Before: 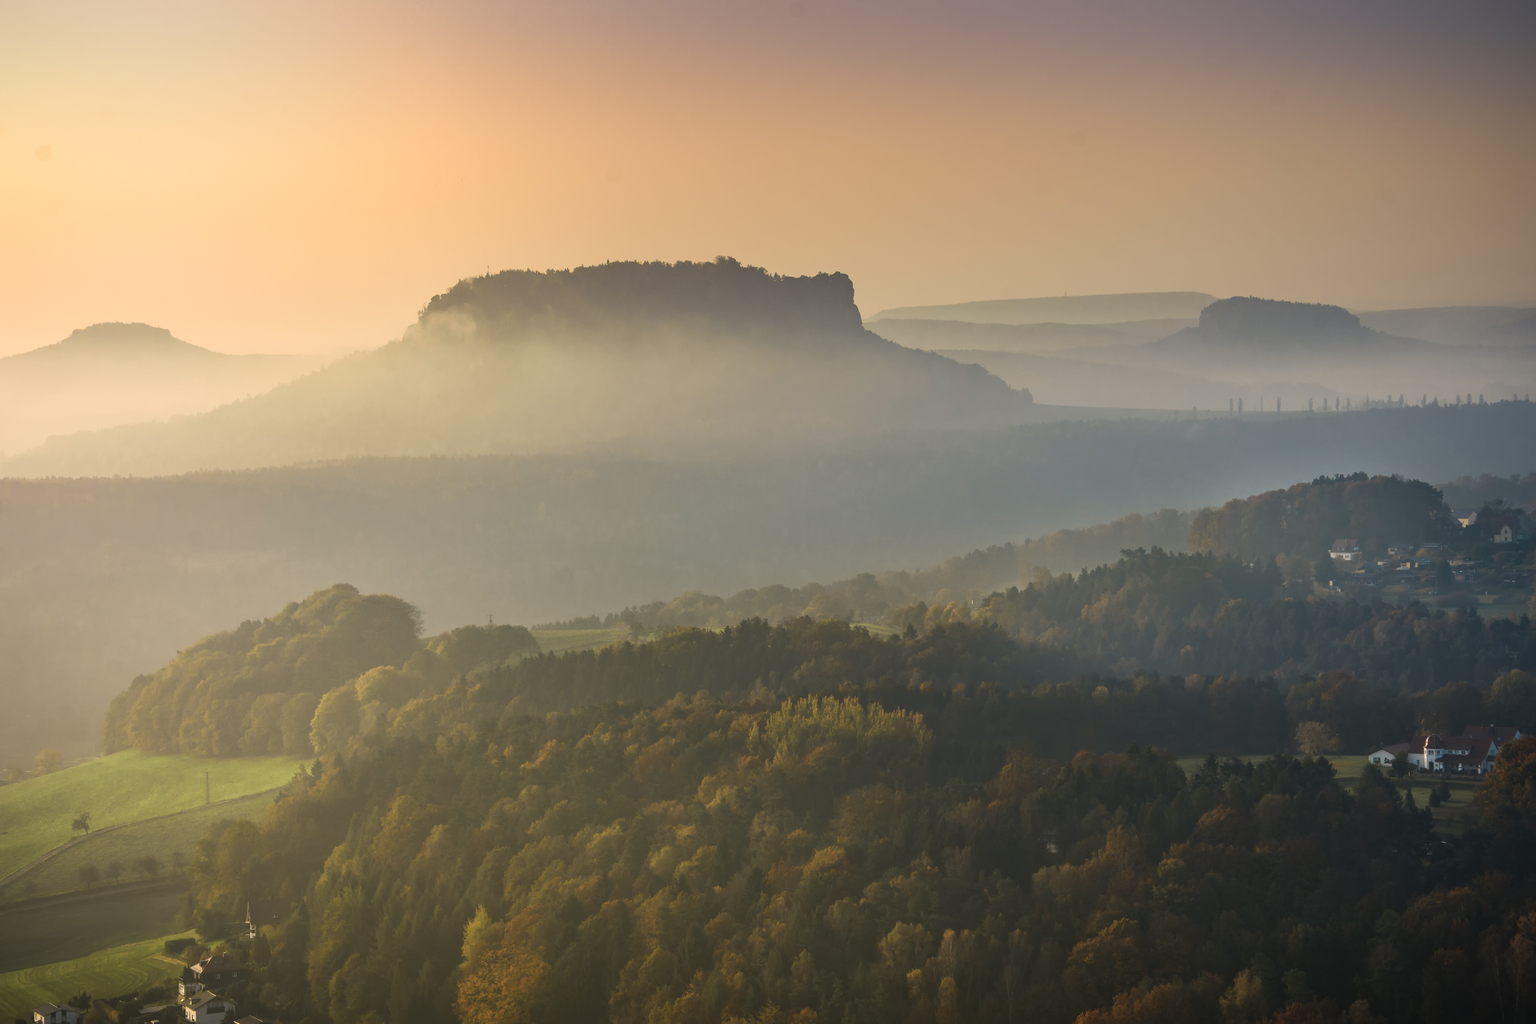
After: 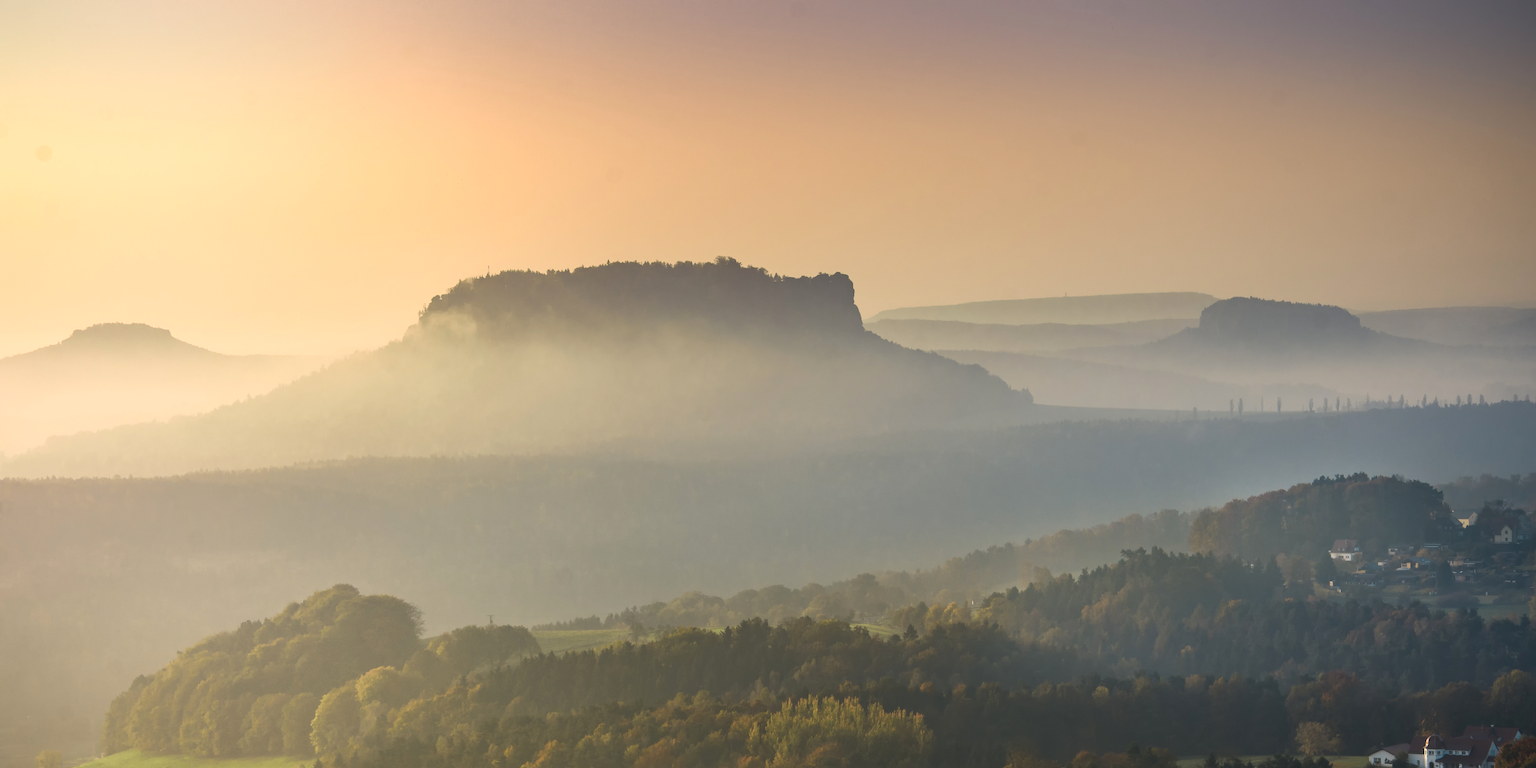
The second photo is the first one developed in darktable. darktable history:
crop: bottom 24.991%
exposure: exposure 0.194 EV, compensate exposure bias true, compensate highlight preservation false
